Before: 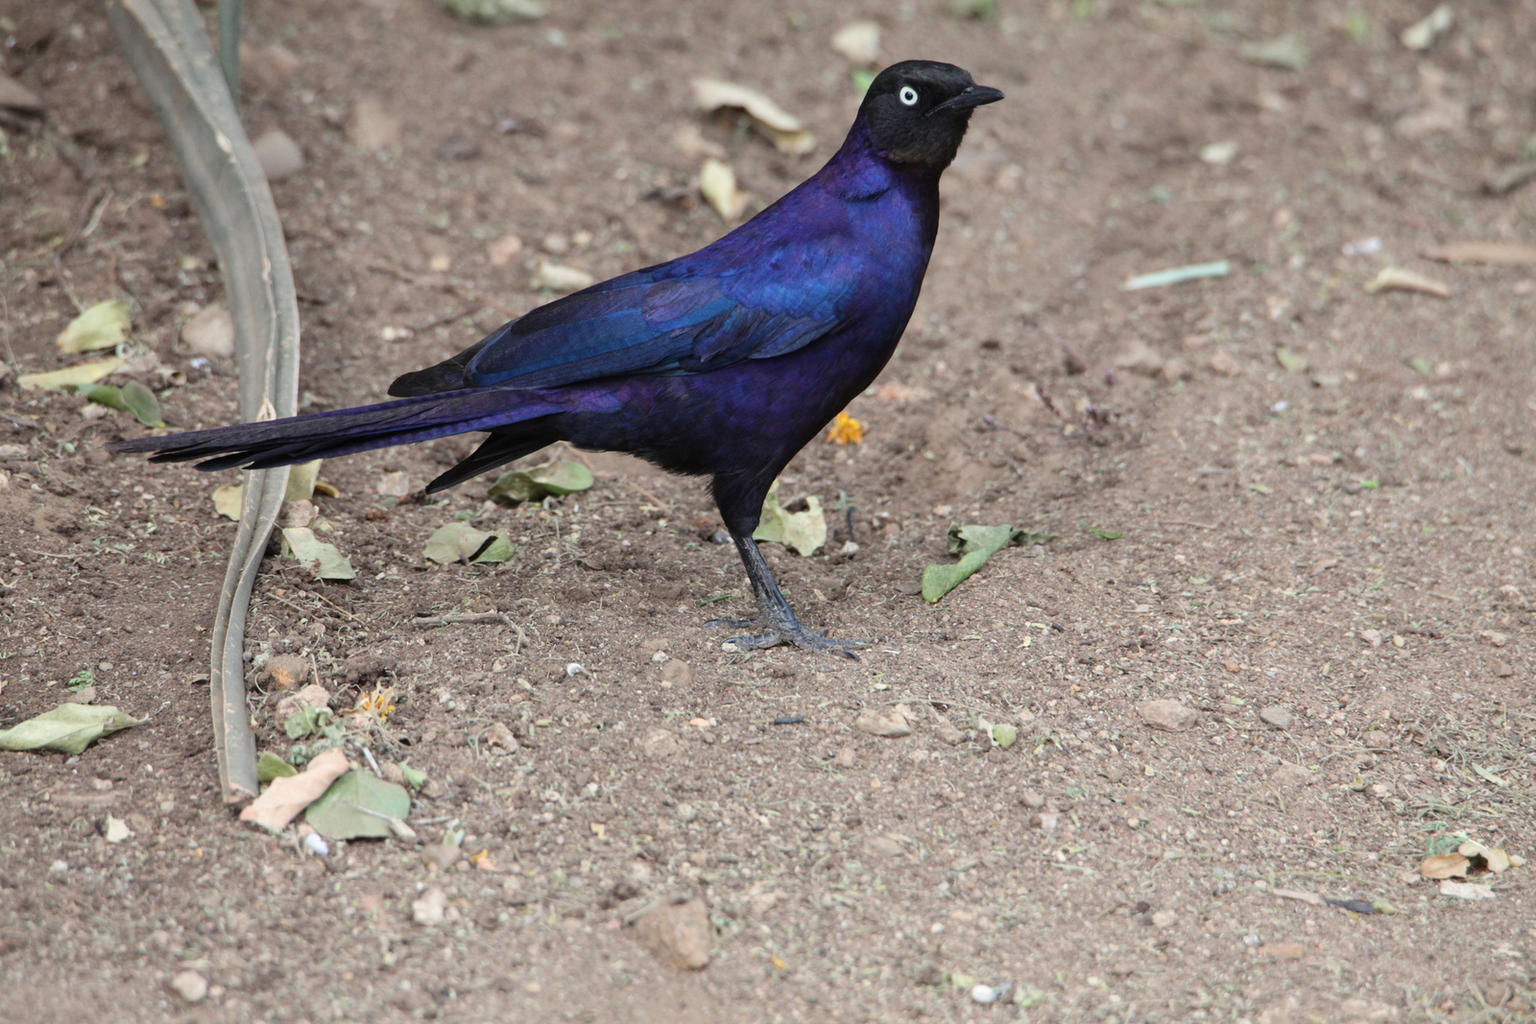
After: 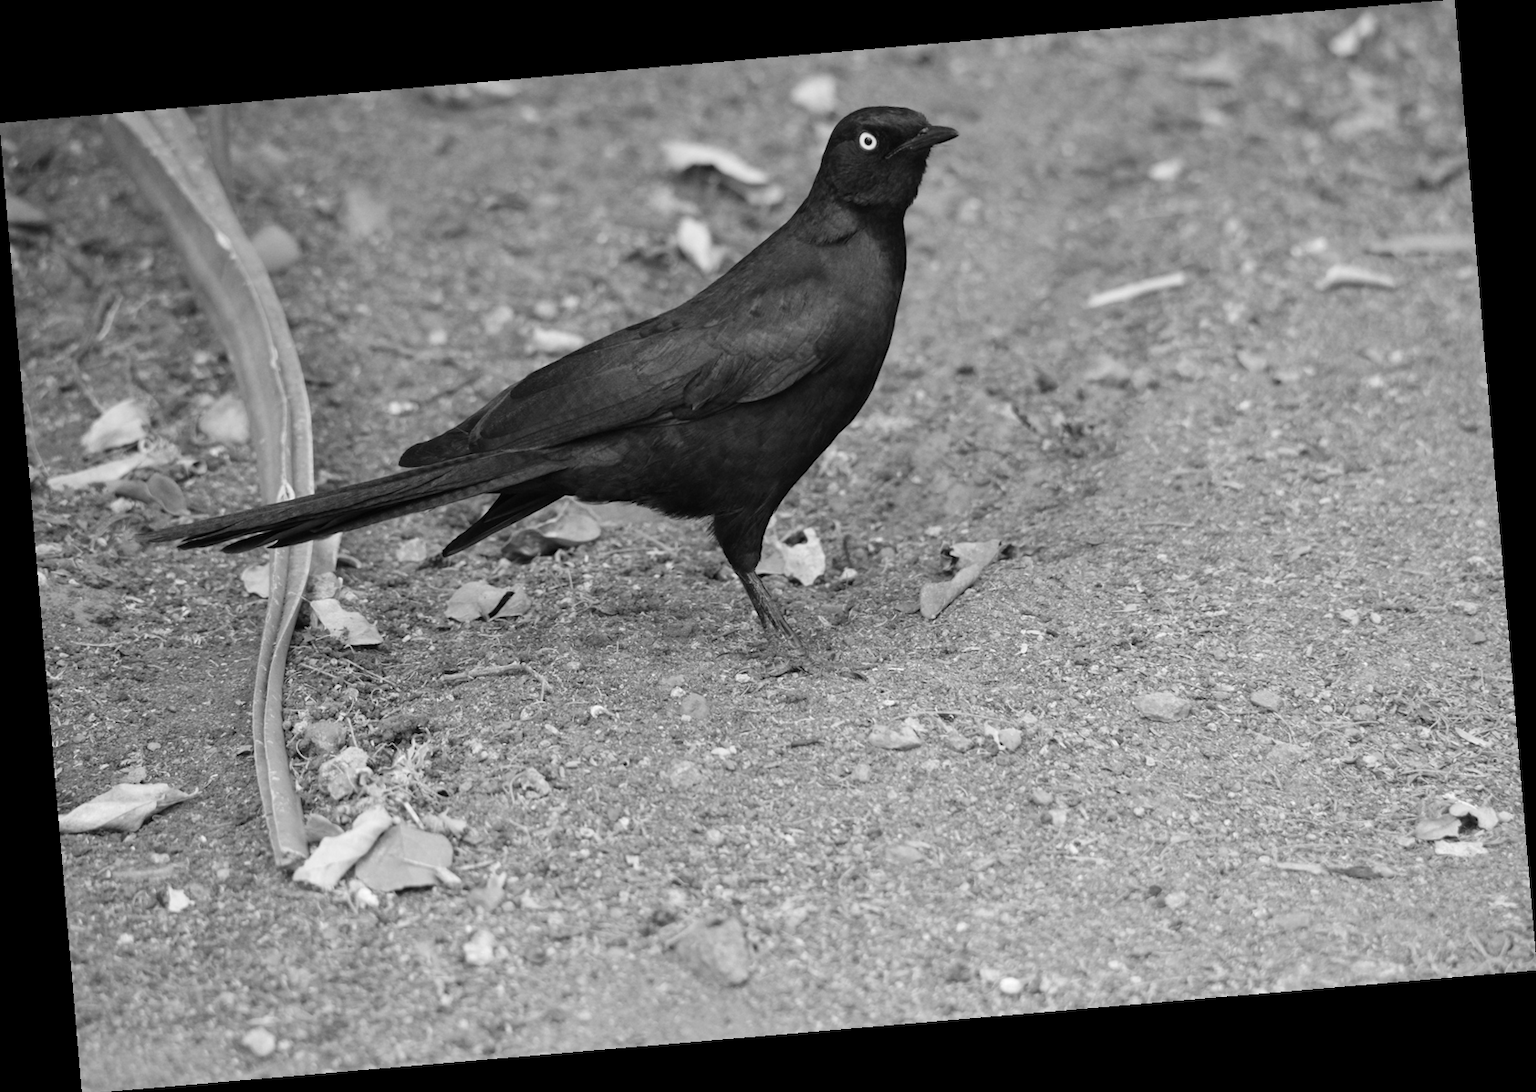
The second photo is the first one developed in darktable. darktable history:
rotate and perspective: rotation -4.86°, automatic cropping off
monochrome: on, module defaults
